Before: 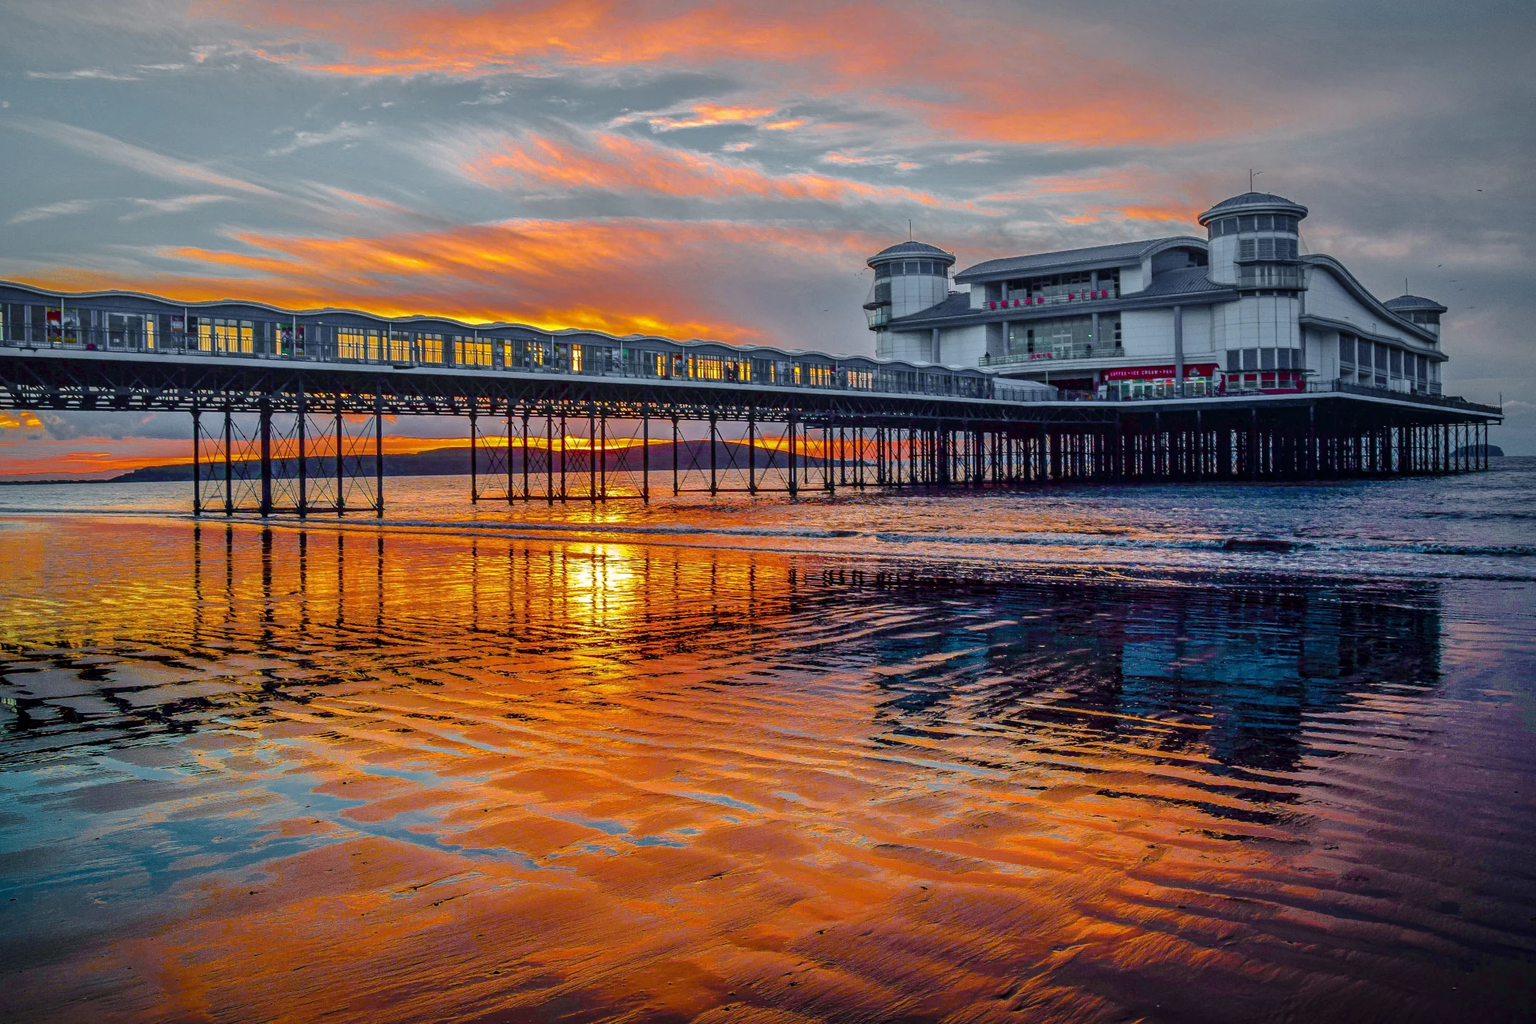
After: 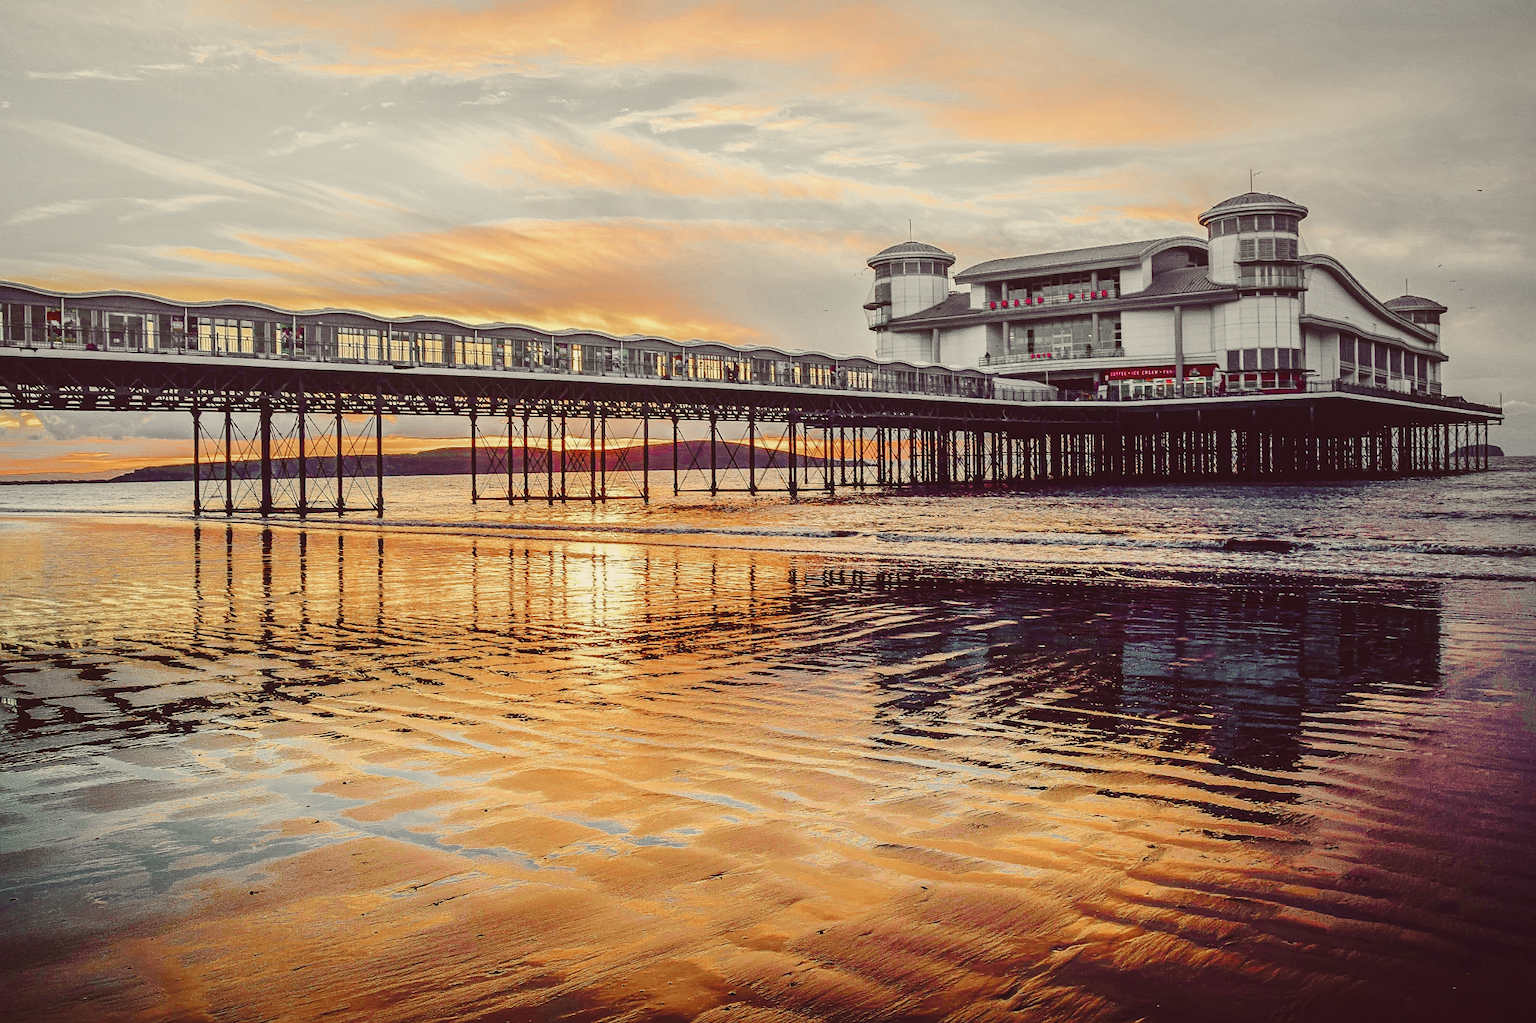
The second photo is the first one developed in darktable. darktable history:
contrast equalizer: y [[0.46, 0.454, 0.451, 0.451, 0.455, 0.46], [0.5 ×6], [0.5 ×6], [0 ×6], [0 ×6]]
sharpen: radius 1
base curve: curves: ch0 [(0, 0) (0.028, 0.03) (0.121, 0.232) (0.46, 0.748) (0.859, 0.968) (1, 1)], preserve colors none
contrast brightness saturation: contrast -0.26, saturation -0.43
tone curve: curves: ch0 [(0, 0) (0.195, 0.109) (0.751, 0.848) (1, 1)], color space Lab, linked channels, preserve colors none
color correction: highlights a* -0.482, highlights b* 40, shadows a* 9.8, shadows b* -0.161
color zones: curves: ch1 [(0, 0.708) (0.088, 0.648) (0.245, 0.187) (0.429, 0.326) (0.571, 0.498) (0.714, 0.5) (0.857, 0.5) (1, 0.708)]
